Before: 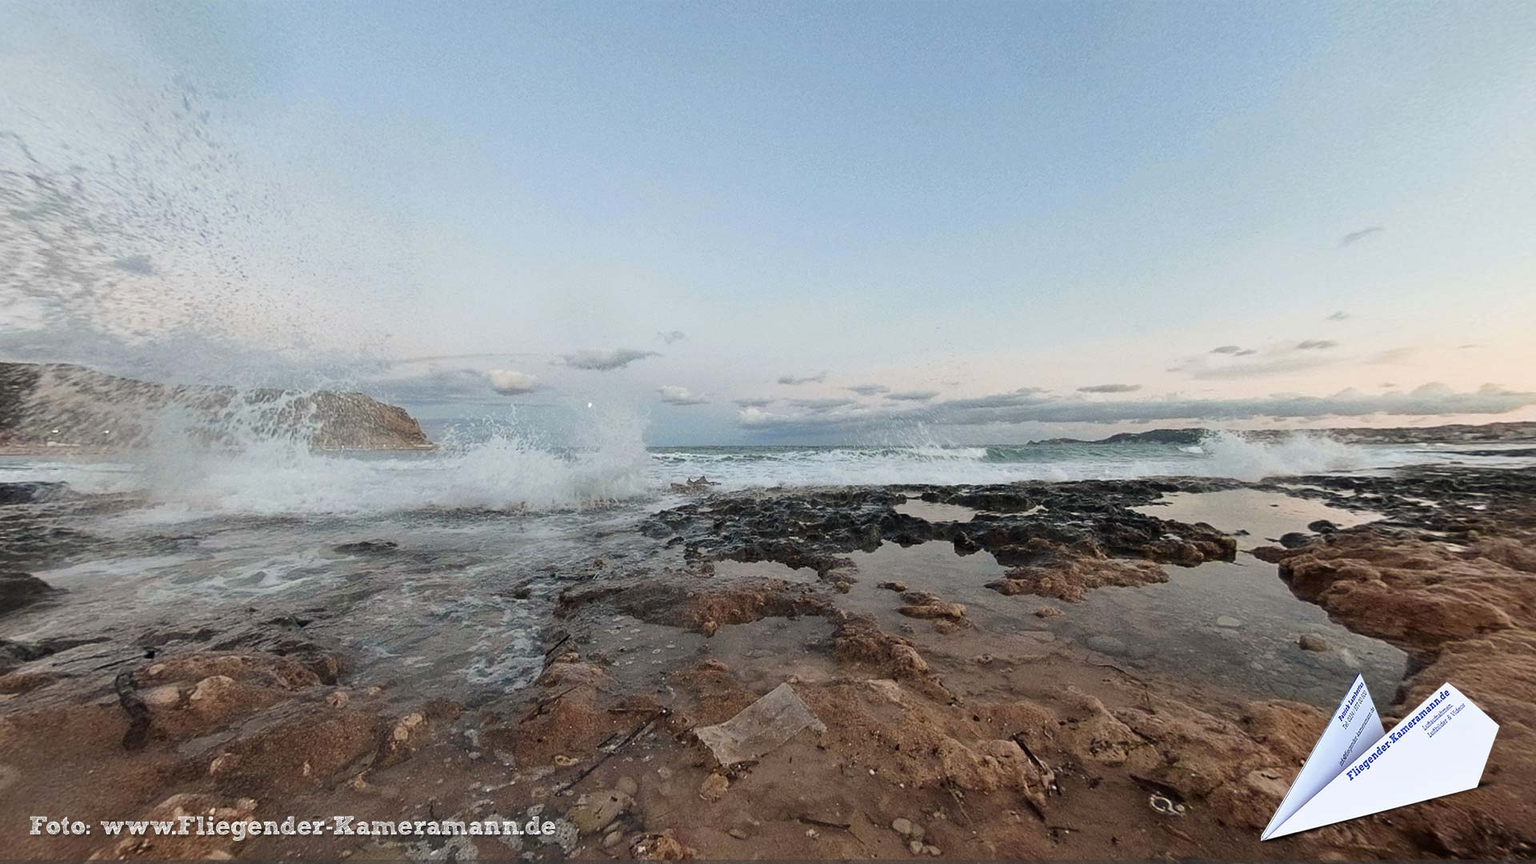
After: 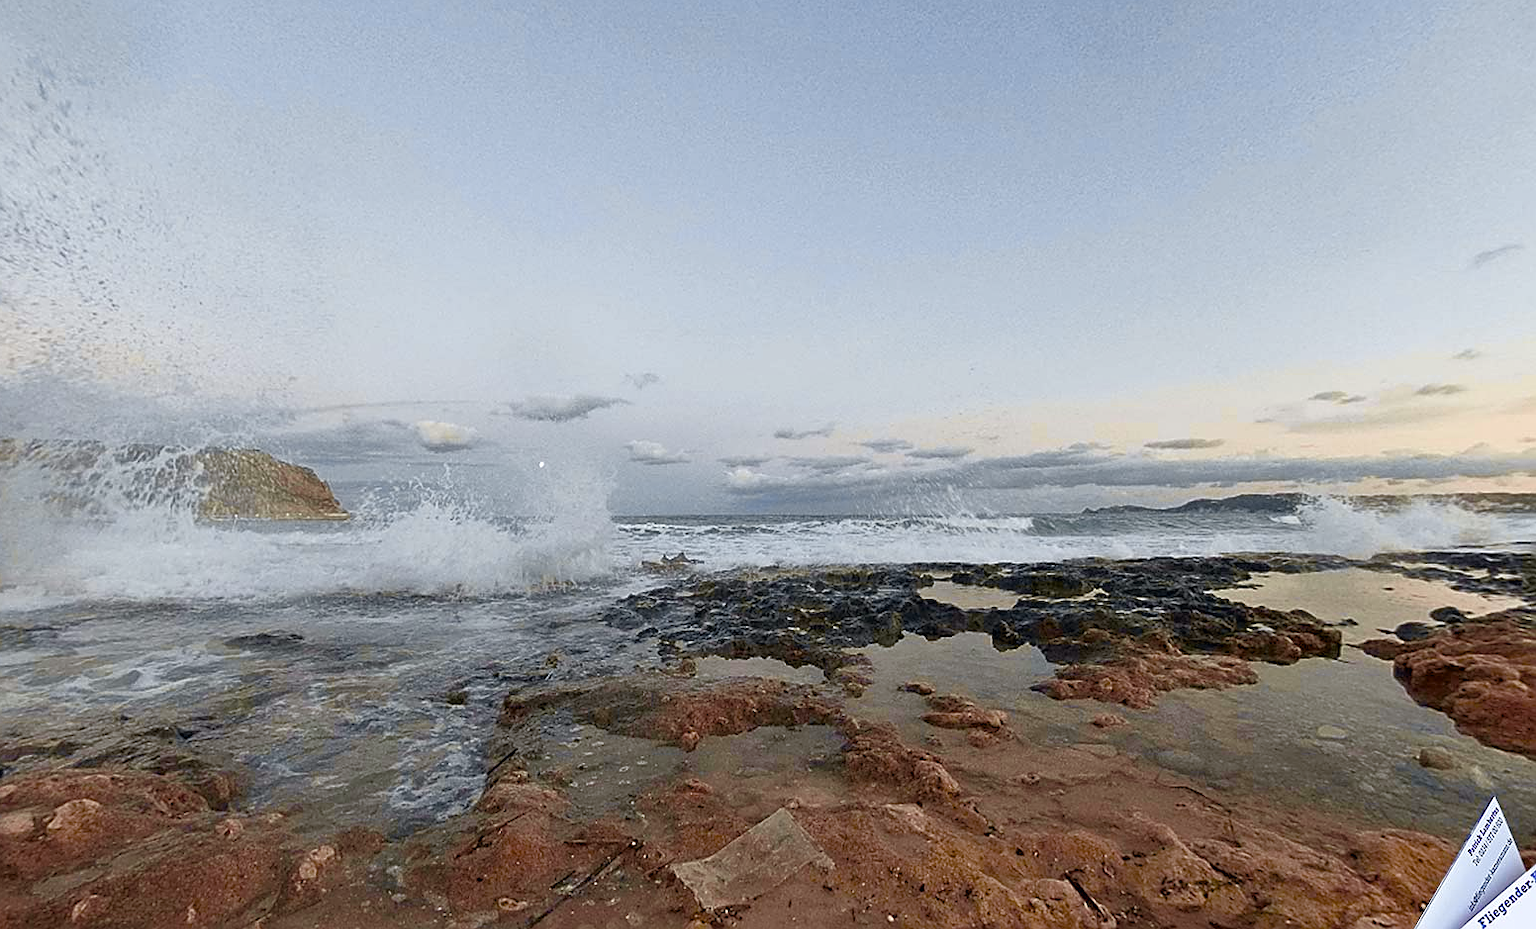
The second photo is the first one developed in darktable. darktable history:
color balance rgb: perceptual saturation grading › global saturation 20%, perceptual saturation grading › highlights -25%, perceptual saturation grading › shadows 50%
sharpen: on, module defaults
crop: left 9.929%, top 3.475%, right 9.188%, bottom 9.529%
tone curve: curves: ch0 [(0, 0) (0.15, 0.17) (0.452, 0.437) (0.611, 0.588) (0.751, 0.749) (1, 1)]; ch1 [(0, 0) (0.325, 0.327) (0.412, 0.45) (0.453, 0.484) (0.5, 0.499) (0.541, 0.55) (0.617, 0.612) (0.695, 0.697) (1, 1)]; ch2 [(0, 0) (0.386, 0.397) (0.452, 0.459) (0.505, 0.498) (0.524, 0.547) (0.574, 0.566) (0.633, 0.641) (1, 1)], color space Lab, independent channels, preserve colors none
